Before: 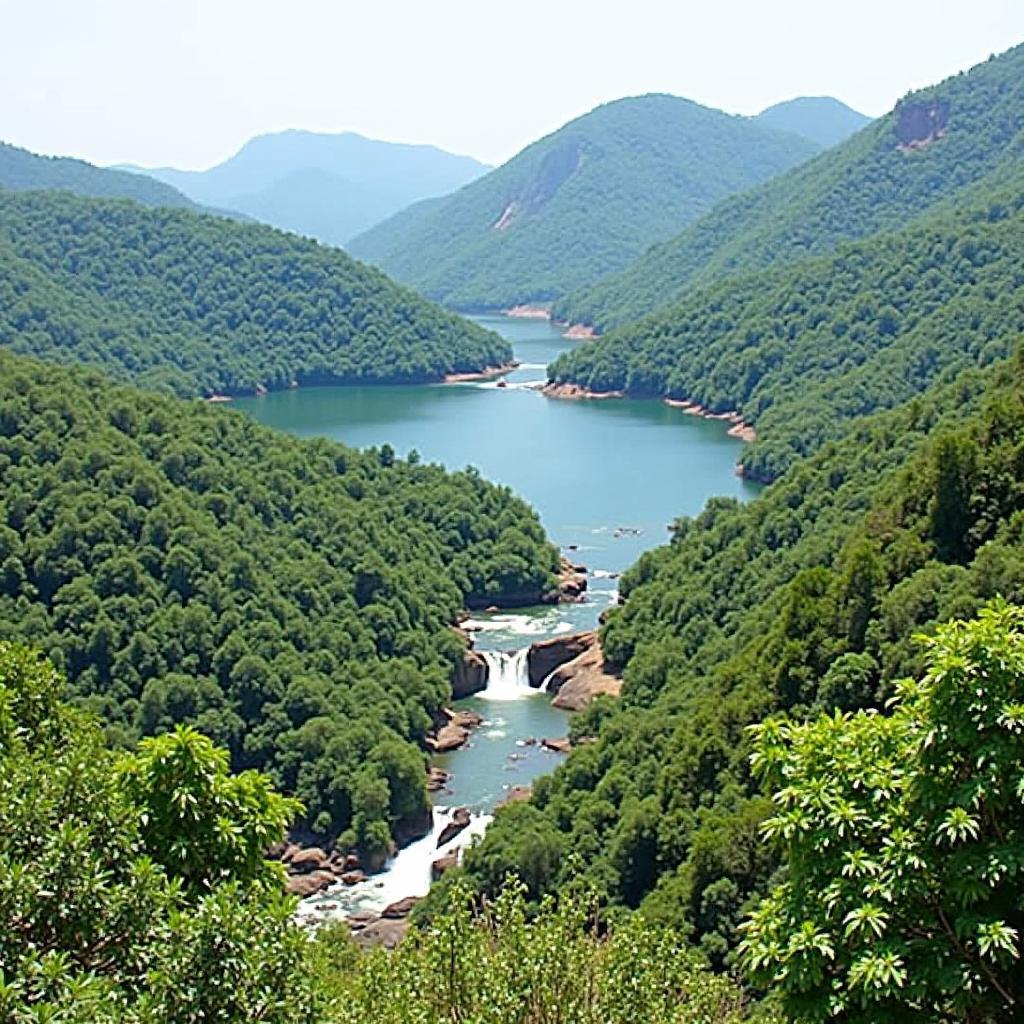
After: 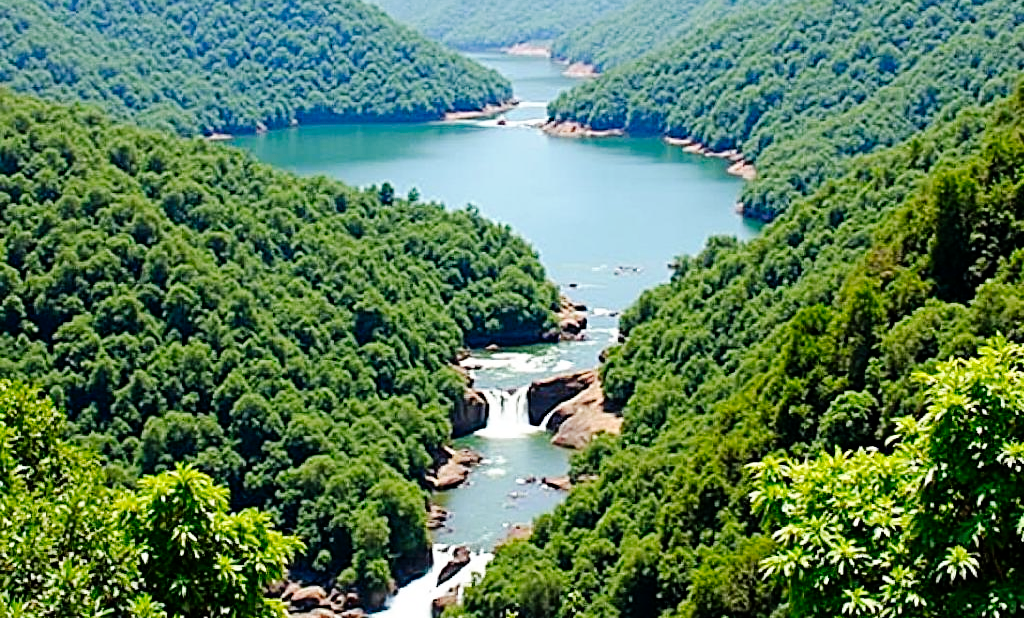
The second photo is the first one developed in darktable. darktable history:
crop and rotate: top 25.612%, bottom 13.974%
tone curve: curves: ch0 [(0, 0) (0.003, 0) (0.011, 0.001) (0.025, 0.003) (0.044, 0.005) (0.069, 0.011) (0.1, 0.021) (0.136, 0.035) (0.177, 0.079) (0.224, 0.134) (0.277, 0.219) (0.335, 0.315) (0.399, 0.42) (0.468, 0.529) (0.543, 0.636) (0.623, 0.727) (0.709, 0.805) (0.801, 0.88) (0.898, 0.957) (1, 1)], preserve colors none
